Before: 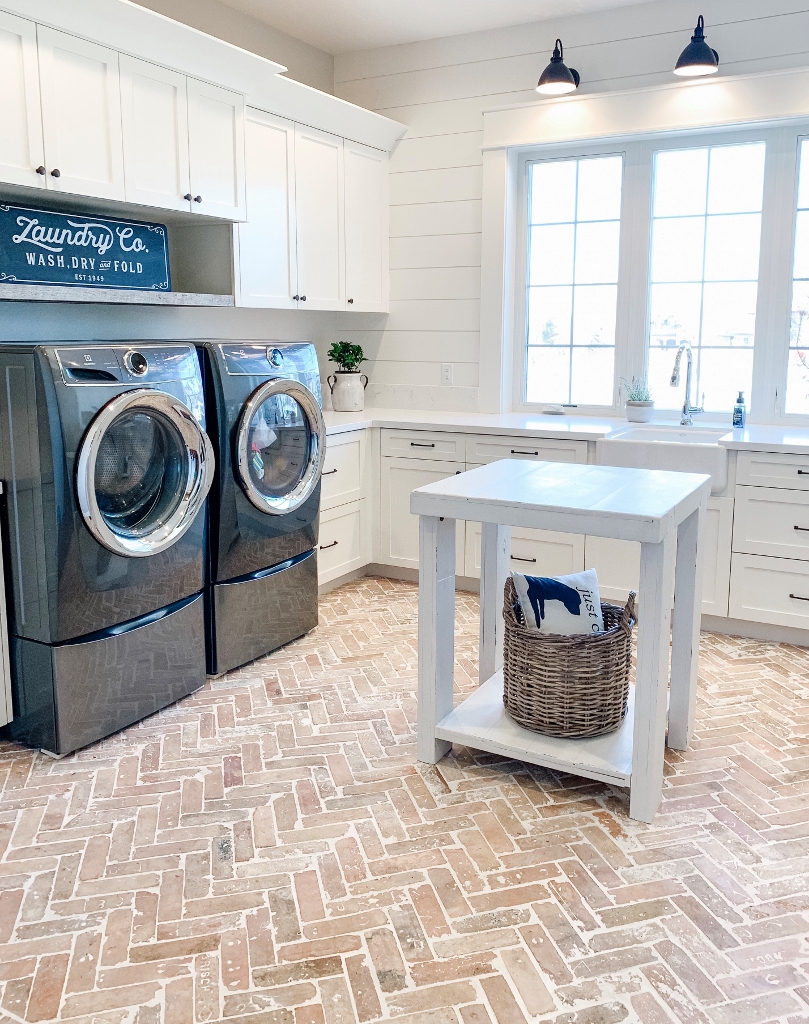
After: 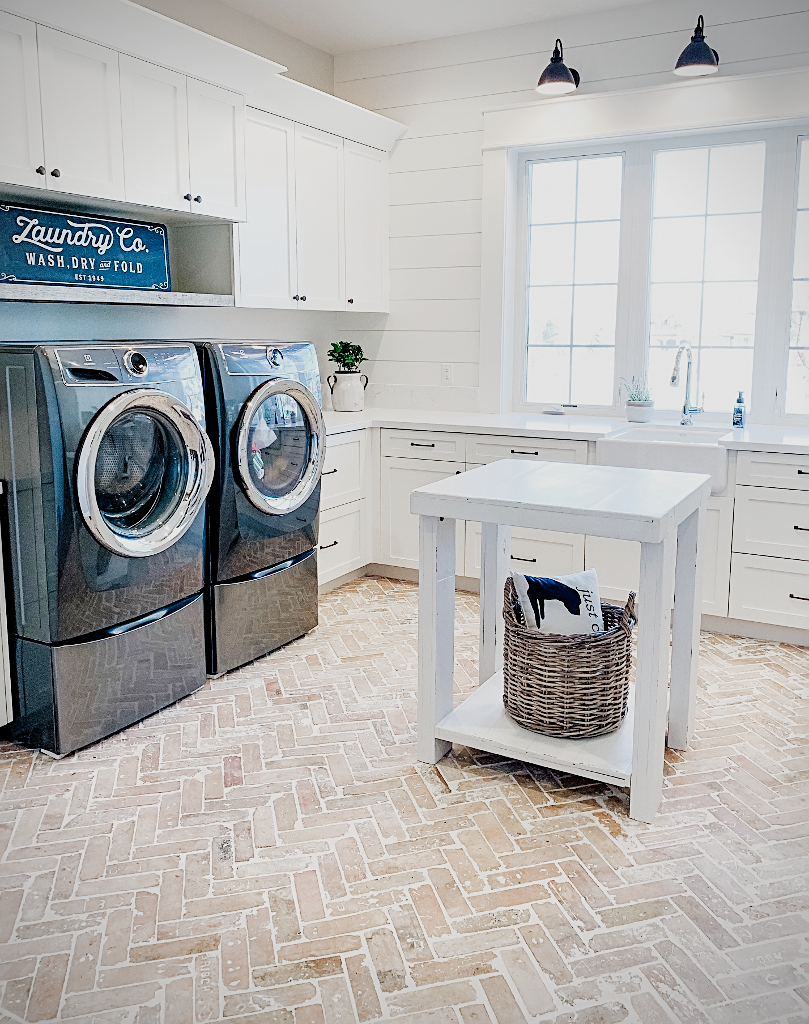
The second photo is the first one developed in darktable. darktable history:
tone equalizer: -8 EV -0.388 EV, -7 EV -0.427 EV, -6 EV -0.328 EV, -5 EV -0.184 EV, -3 EV 0.196 EV, -2 EV 0.31 EV, -1 EV 0.369 EV, +0 EV 0.419 EV
velvia: strength 9.34%
vignetting: on, module defaults
sharpen: on, module defaults
filmic rgb: black relative exposure -7.65 EV, white relative exposure 4.56 EV, hardness 3.61, contrast 1.06, add noise in highlights 0.002, preserve chrominance no, color science v4 (2020), iterations of high-quality reconstruction 0
